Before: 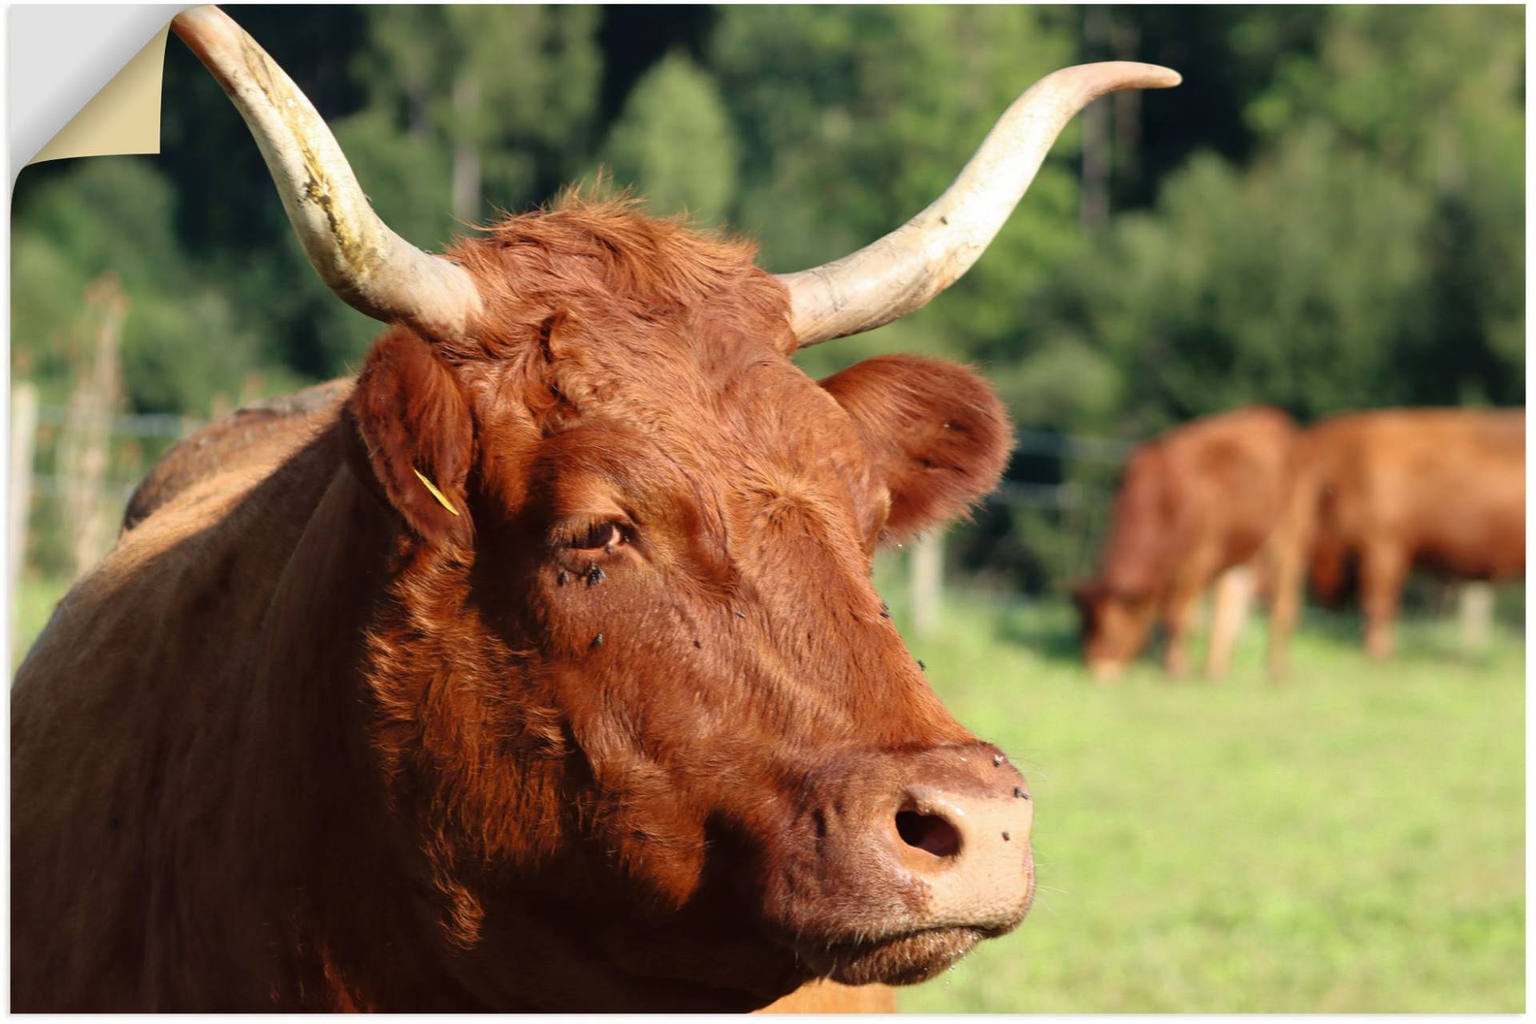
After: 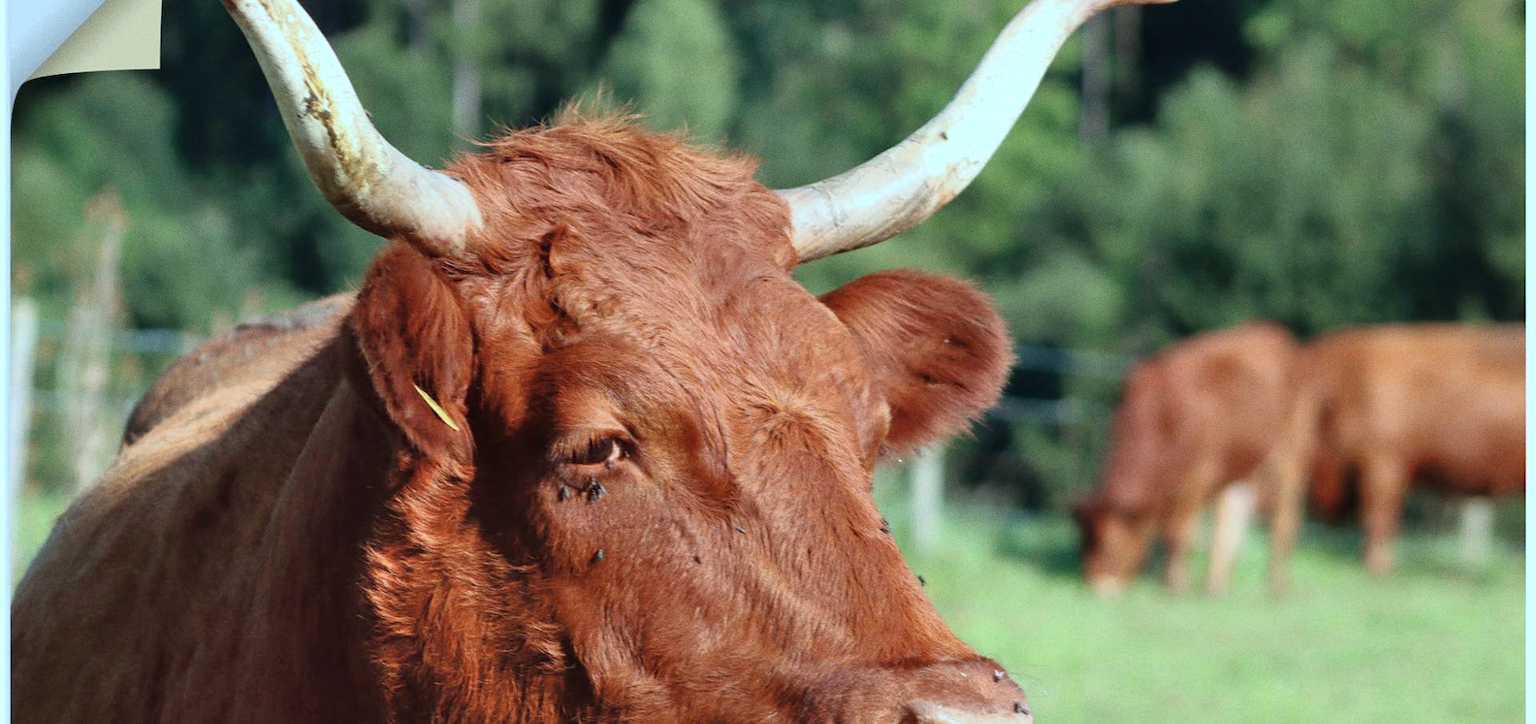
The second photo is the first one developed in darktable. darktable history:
crop and rotate: top 8.293%, bottom 20.996%
color correction: highlights a* -10.69, highlights b* -19.19
grain: on, module defaults
shadows and highlights: shadows 52.34, highlights -28.23, soften with gaussian
